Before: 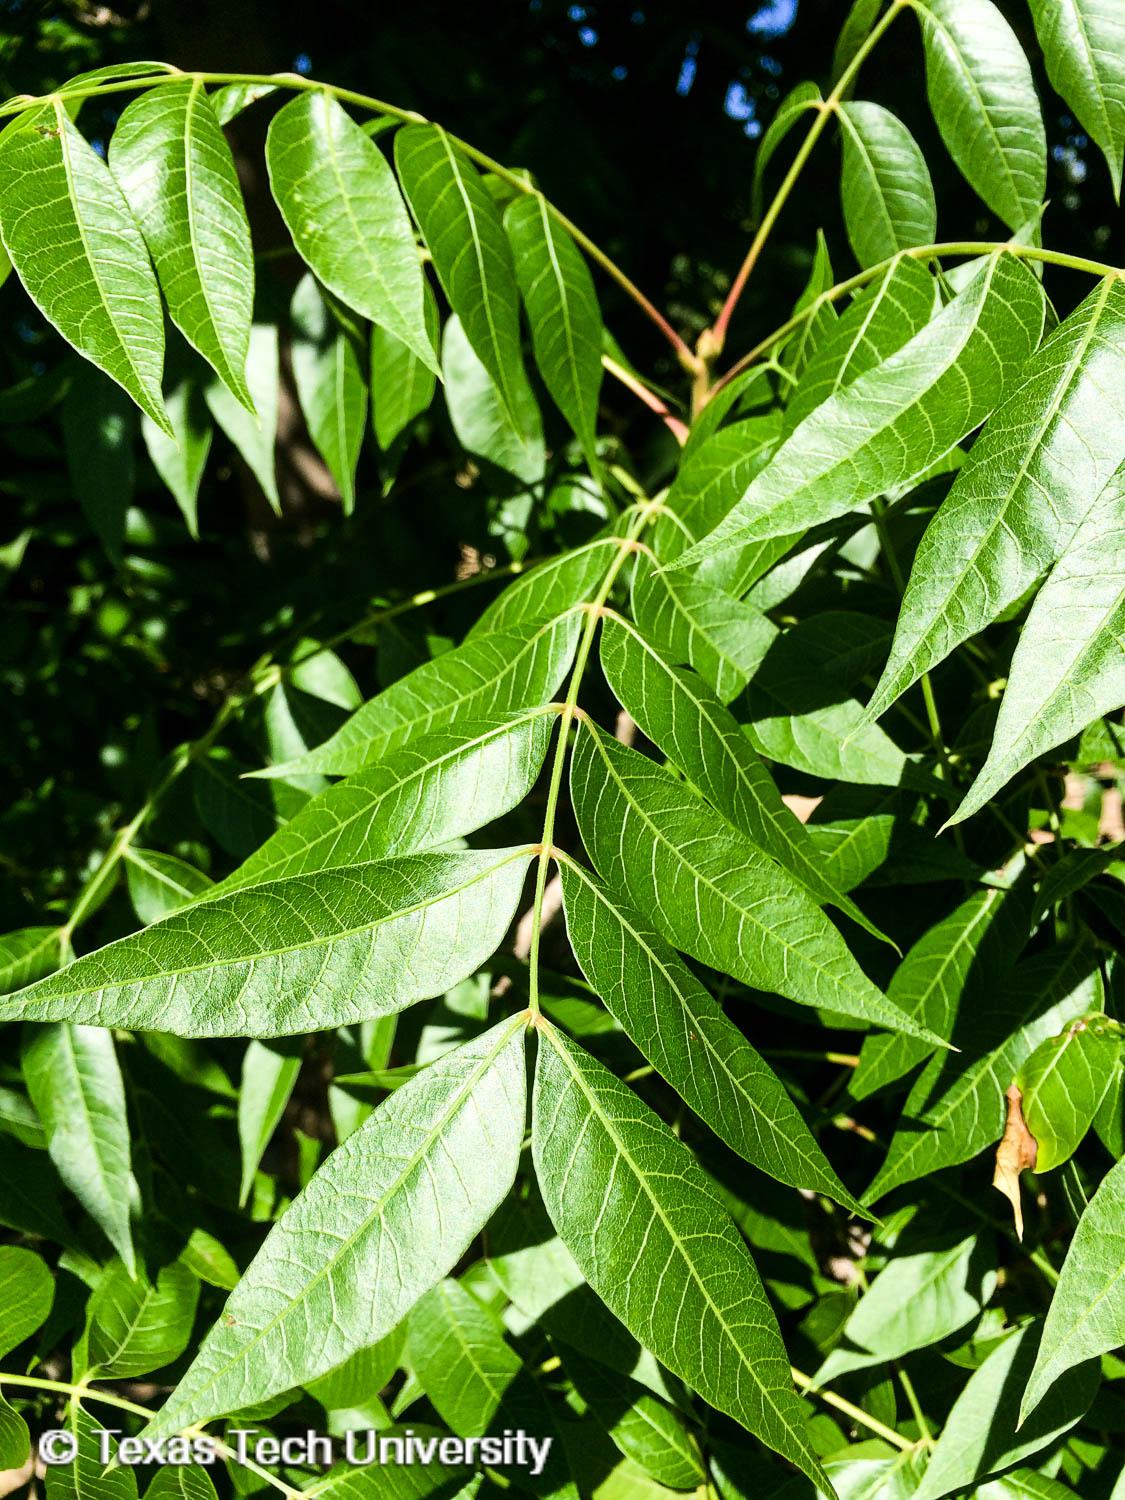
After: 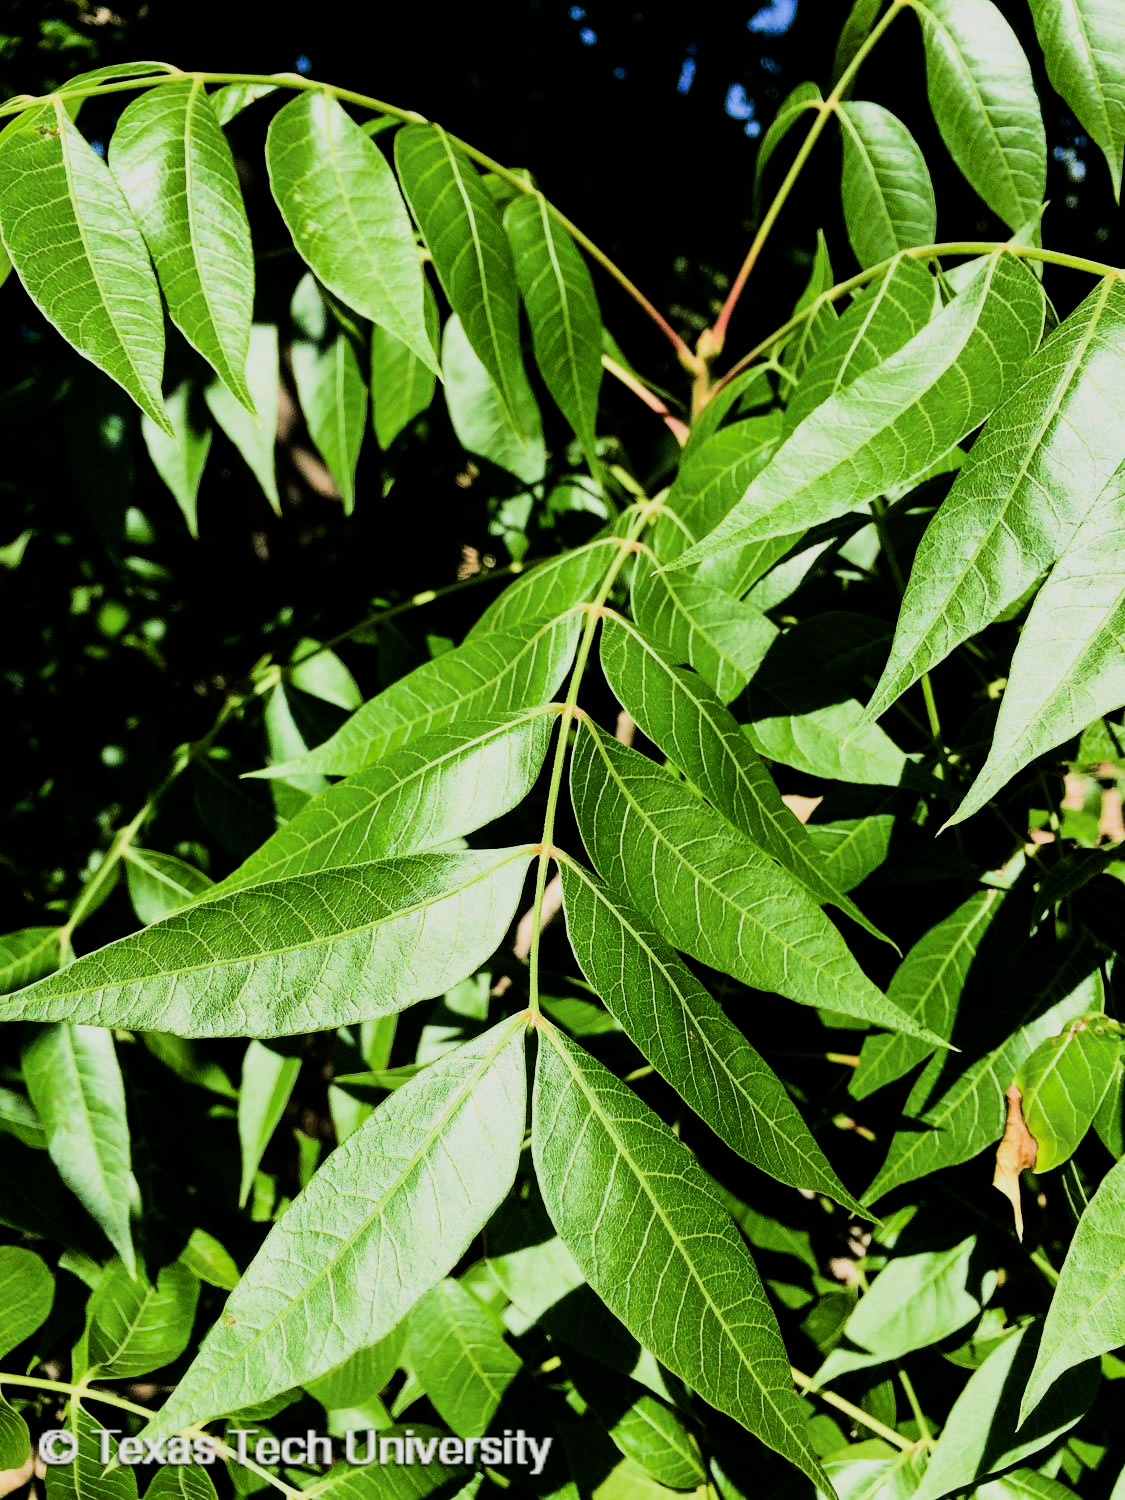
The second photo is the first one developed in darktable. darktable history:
filmic rgb: black relative exposure -7.65 EV, white relative exposure 4.56 EV, hardness 3.61, contrast 1.25
velvia: on, module defaults
